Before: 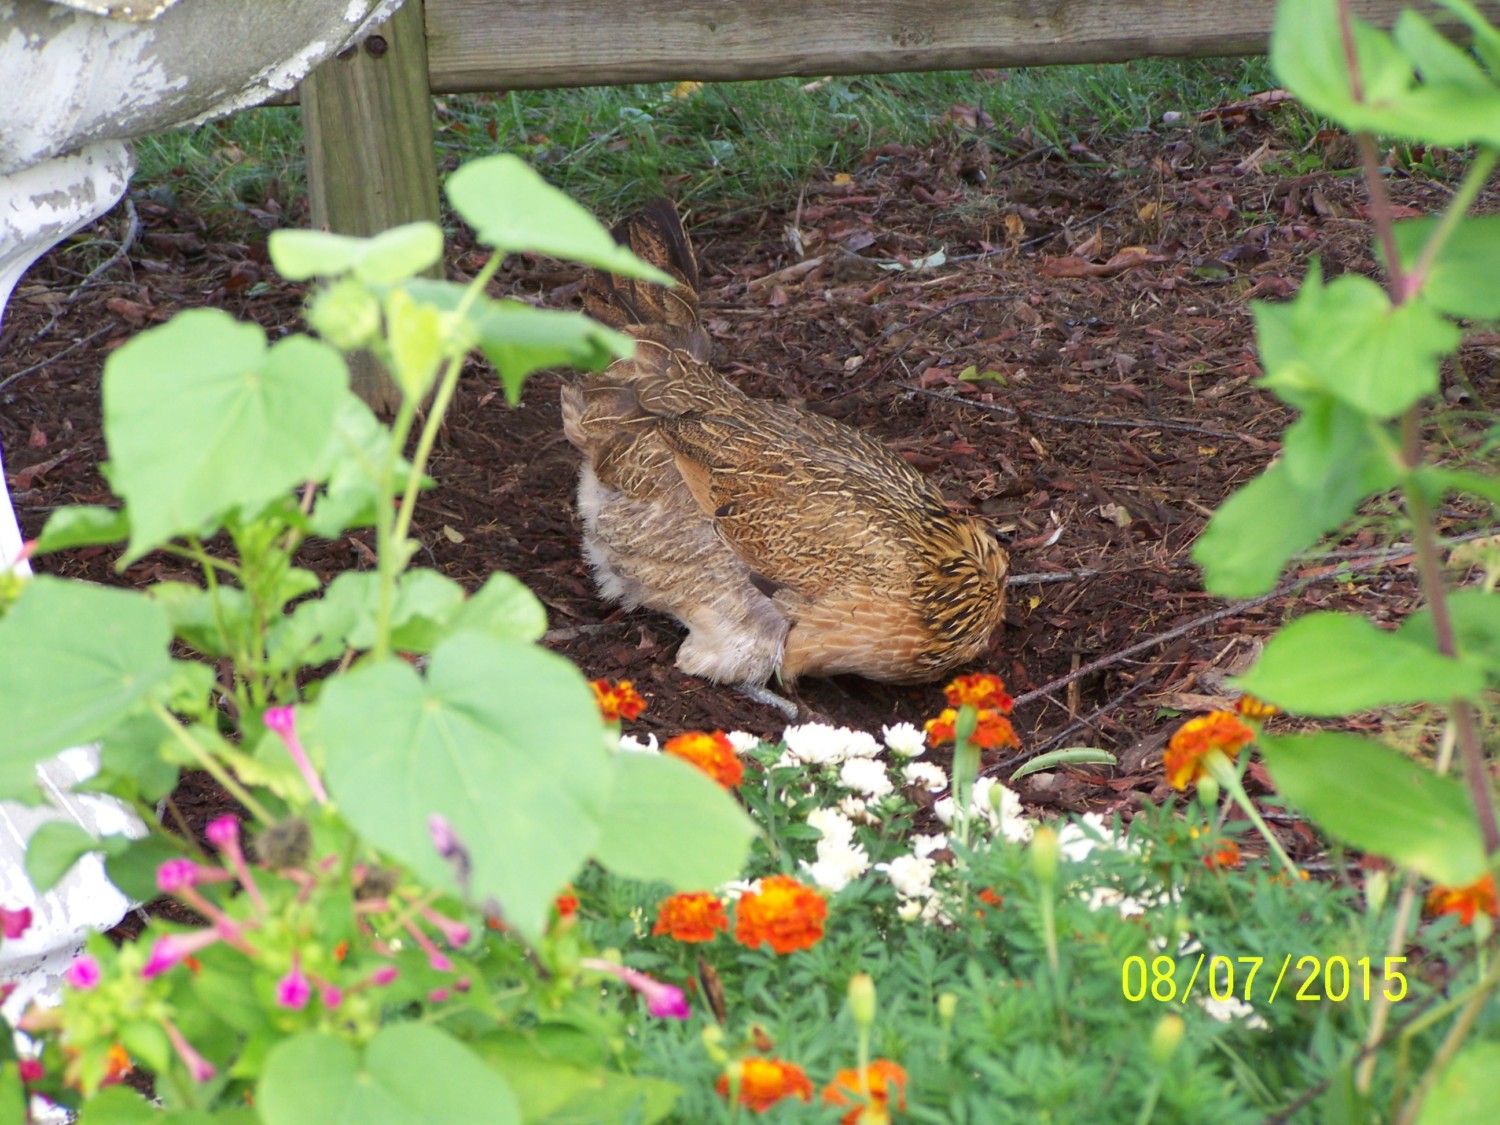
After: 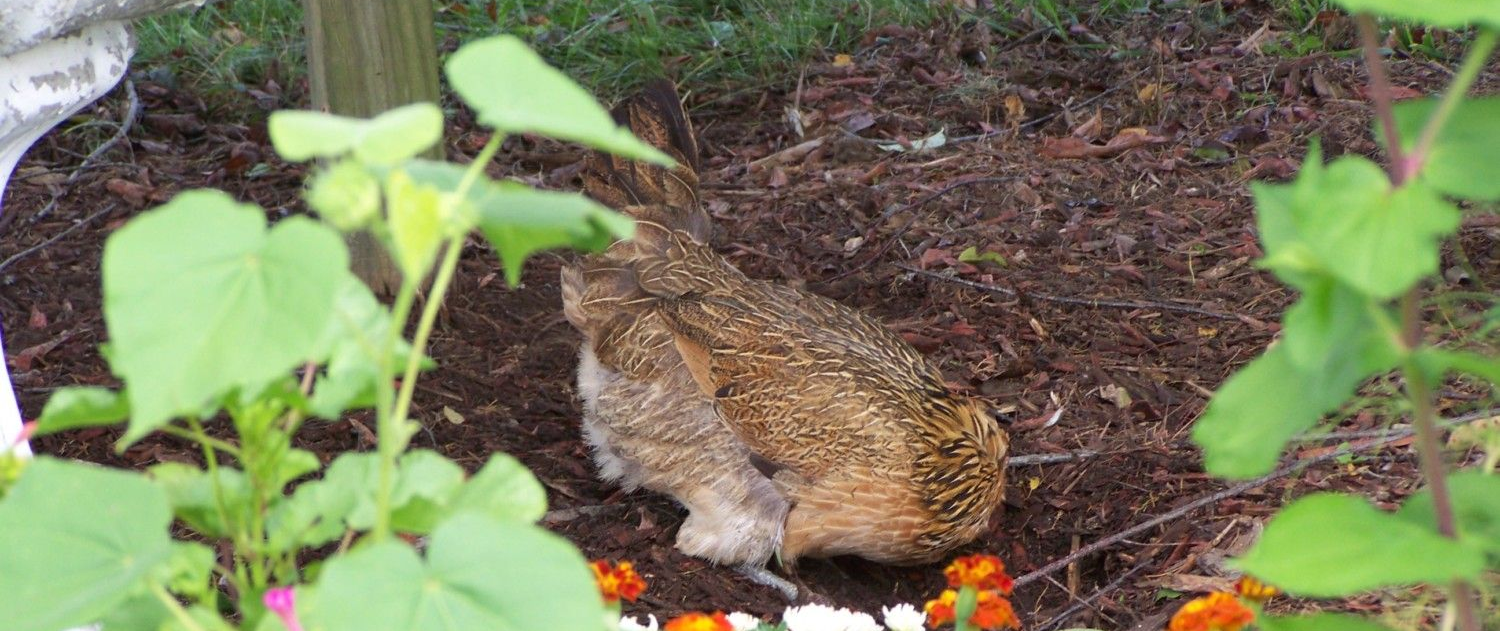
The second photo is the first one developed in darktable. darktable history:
white balance: emerald 1
crop and rotate: top 10.605%, bottom 33.274%
